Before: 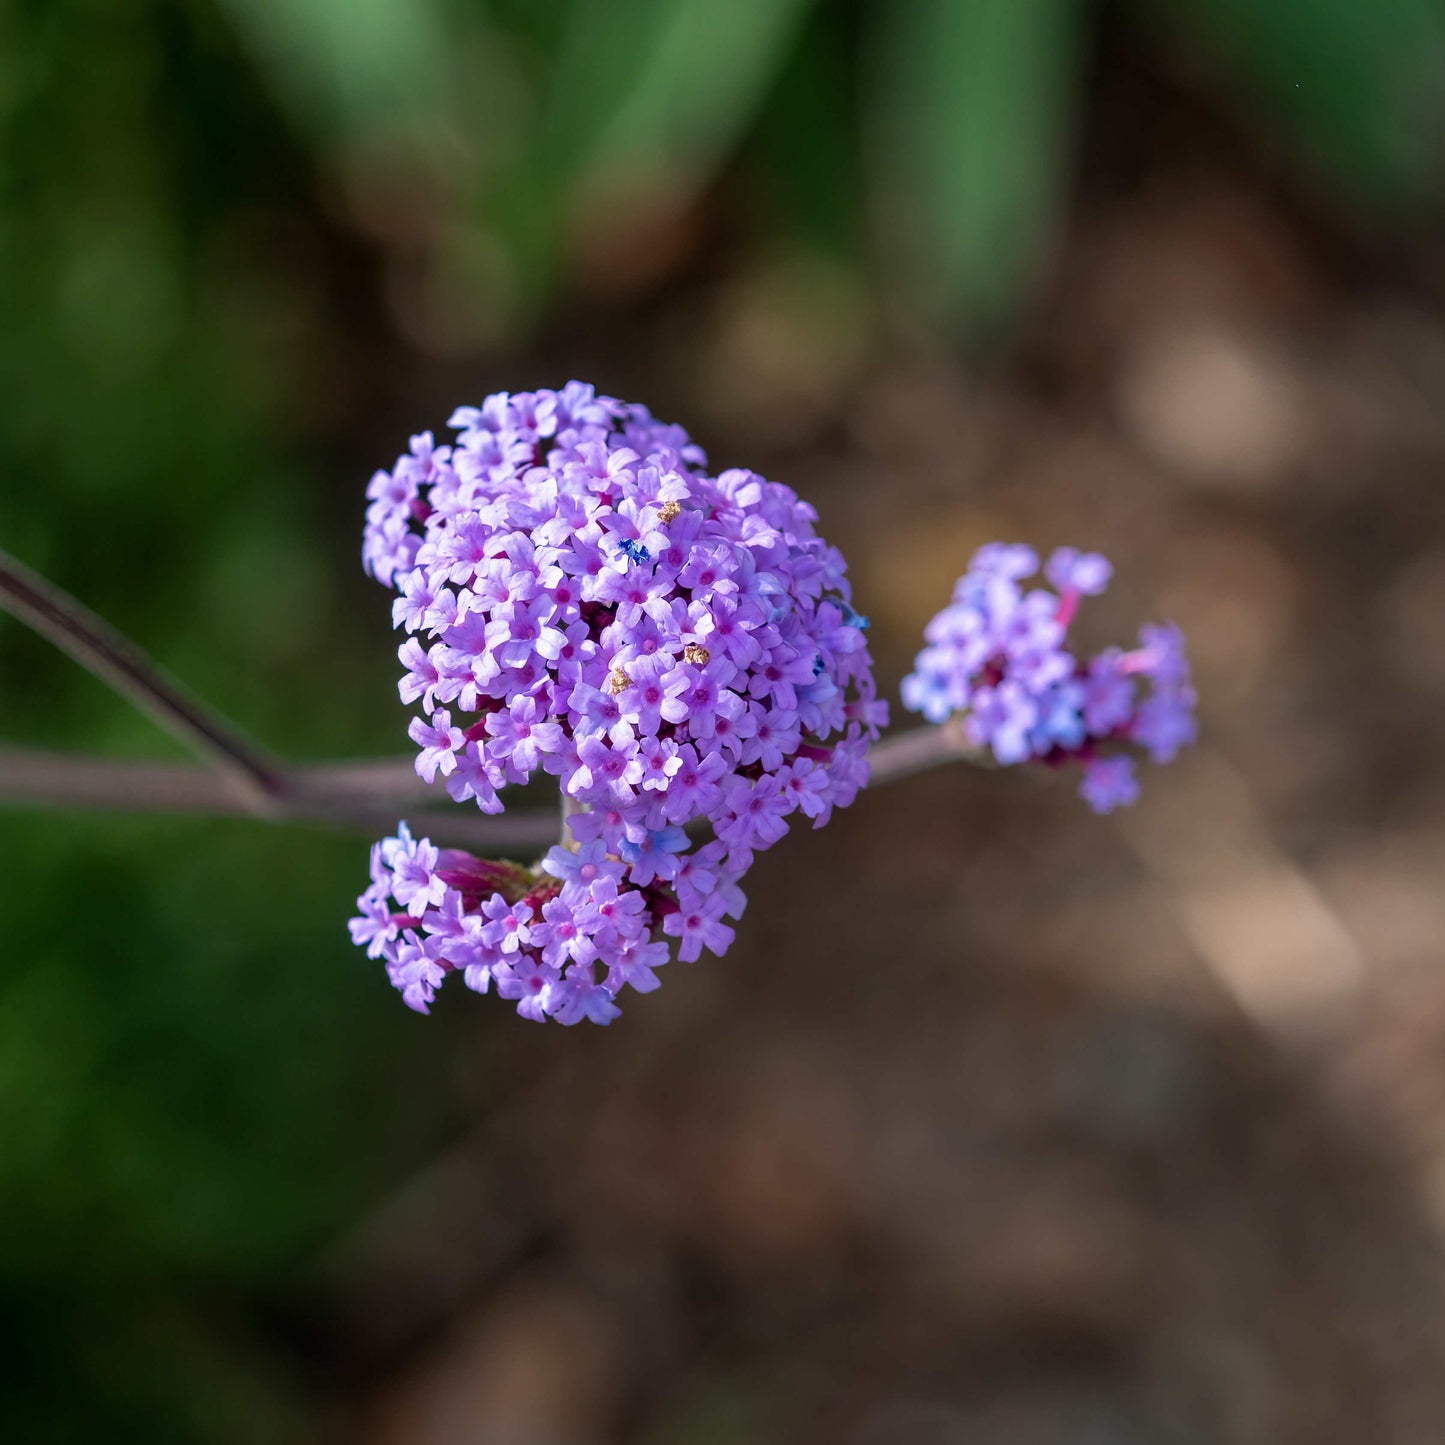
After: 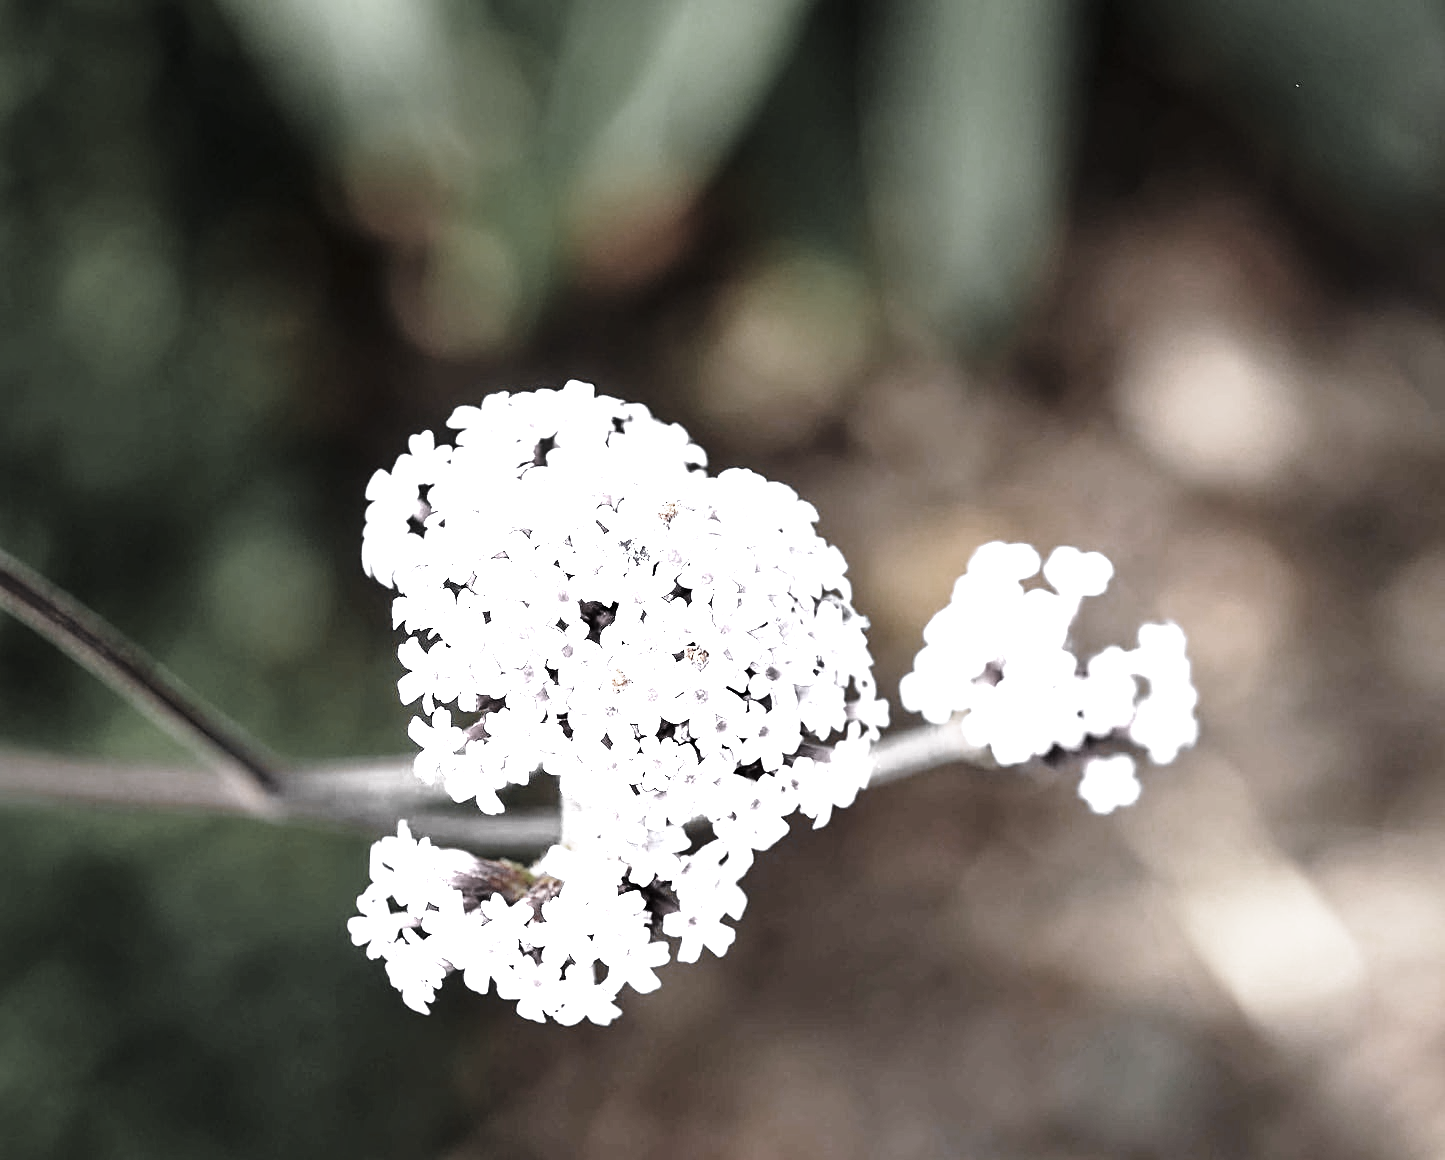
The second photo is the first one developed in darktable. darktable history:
color zones: curves: ch0 [(0, 0.613) (0.01, 0.613) (0.245, 0.448) (0.498, 0.529) (0.642, 0.665) (0.879, 0.777) (0.99, 0.613)]; ch1 [(0, 0.035) (0.121, 0.189) (0.259, 0.197) (0.415, 0.061) (0.589, 0.022) (0.732, 0.022) (0.857, 0.026) (0.991, 0.053)]
sharpen: on, module defaults
base curve: curves: ch0 [(0, 0) (0.026, 0.03) (0.109, 0.232) (0.351, 0.748) (0.669, 0.968) (1, 1)], preserve colors none
shadows and highlights: shadows 37.57, highlights -27.6, soften with gaussian
crop: bottom 19.713%
tone equalizer: -8 EV -0.741 EV, -7 EV -0.695 EV, -6 EV -0.582 EV, -5 EV -0.375 EV, -3 EV 0.394 EV, -2 EV 0.6 EV, -1 EV 0.697 EV, +0 EV 0.743 EV, smoothing diameter 24.86%, edges refinement/feathering 7.47, preserve details guided filter
